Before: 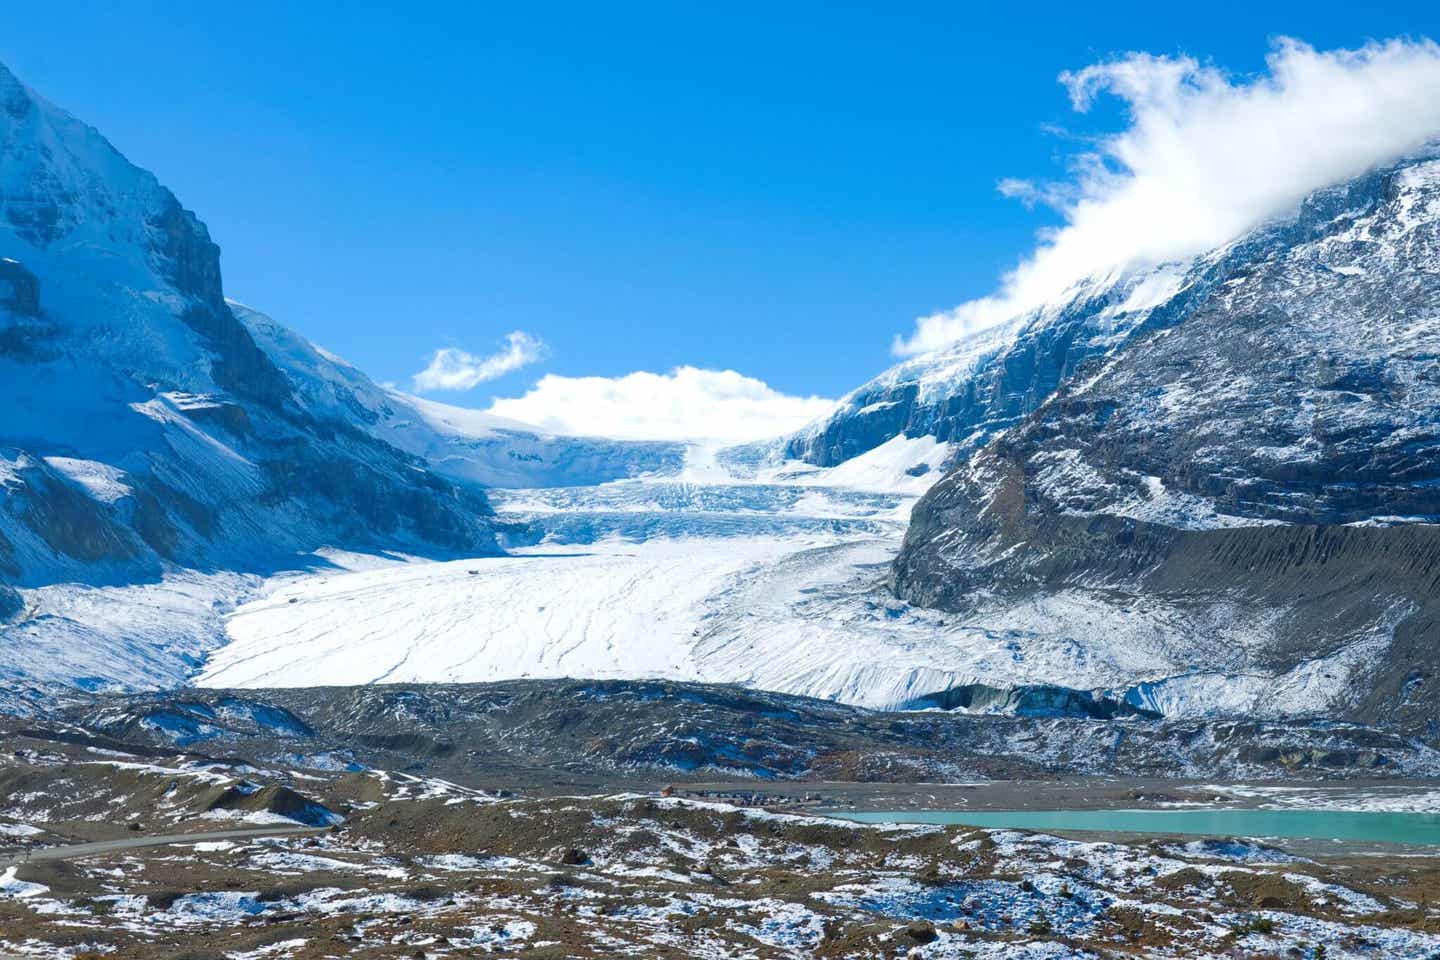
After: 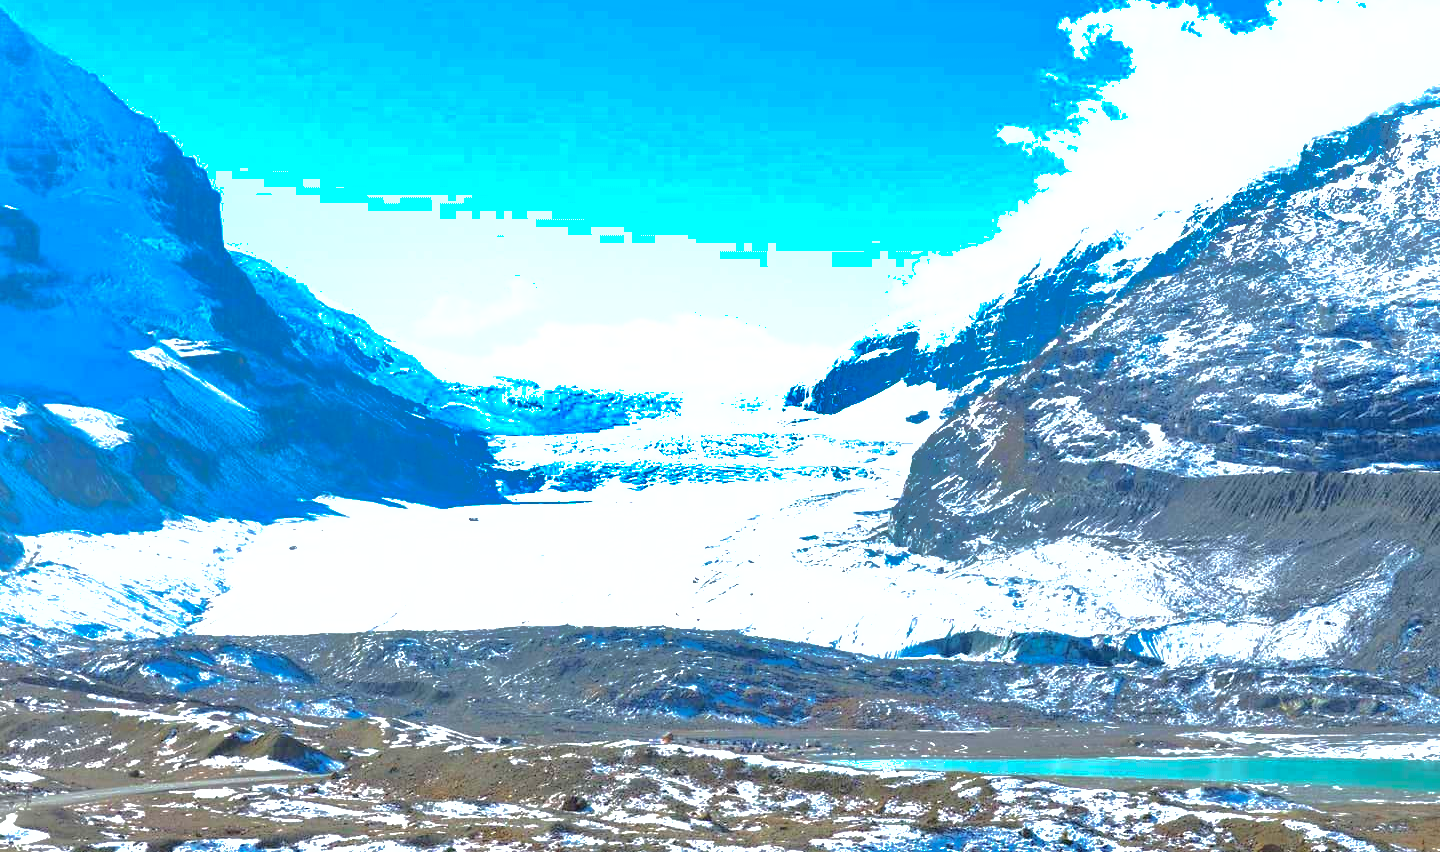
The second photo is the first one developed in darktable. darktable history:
shadows and highlights: shadows 25, highlights -70
exposure: black level correction 0, exposure 1.45 EV, compensate exposure bias true, compensate highlight preservation false
crop and rotate: top 5.609%, bottom 5.609%
